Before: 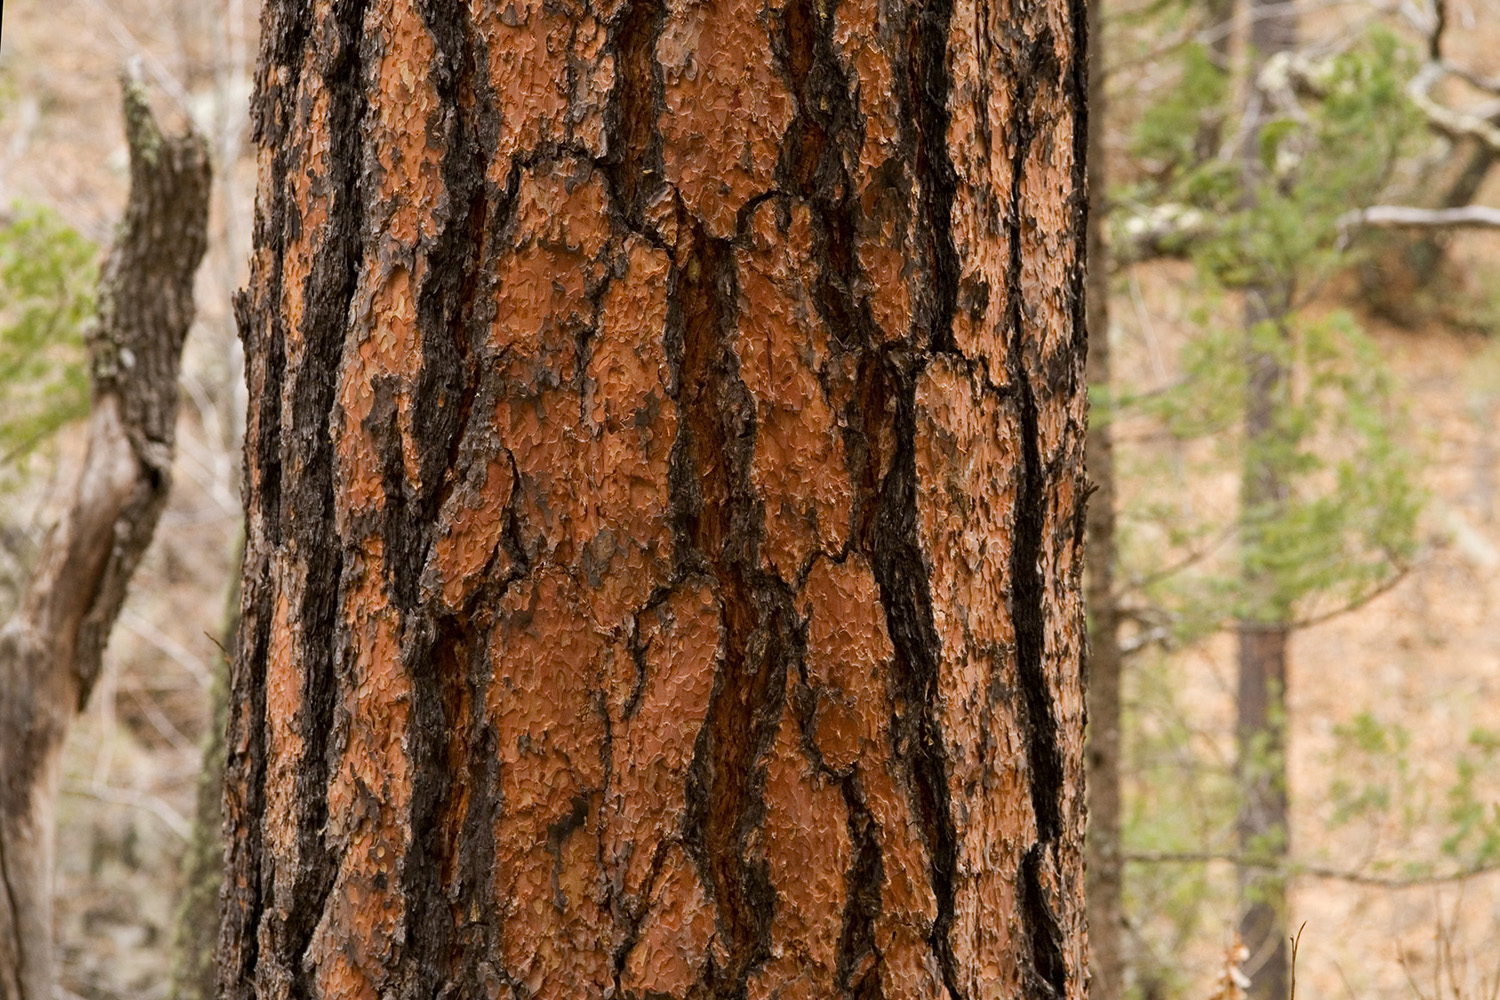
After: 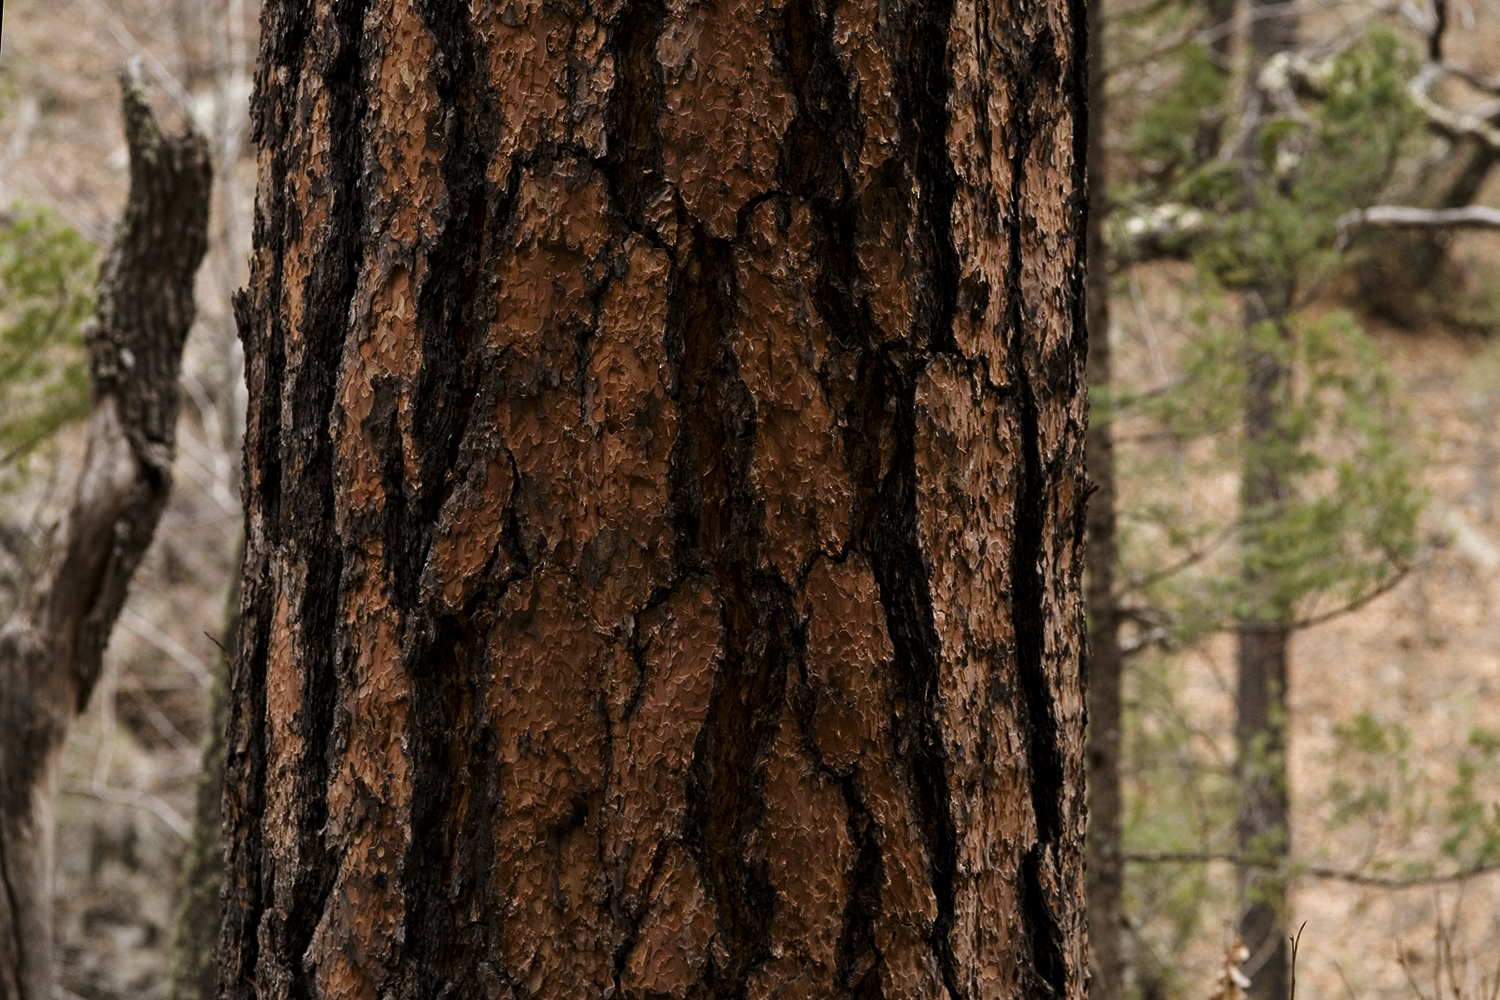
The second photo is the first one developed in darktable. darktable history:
levels: levels [0, 0.618, 1]
